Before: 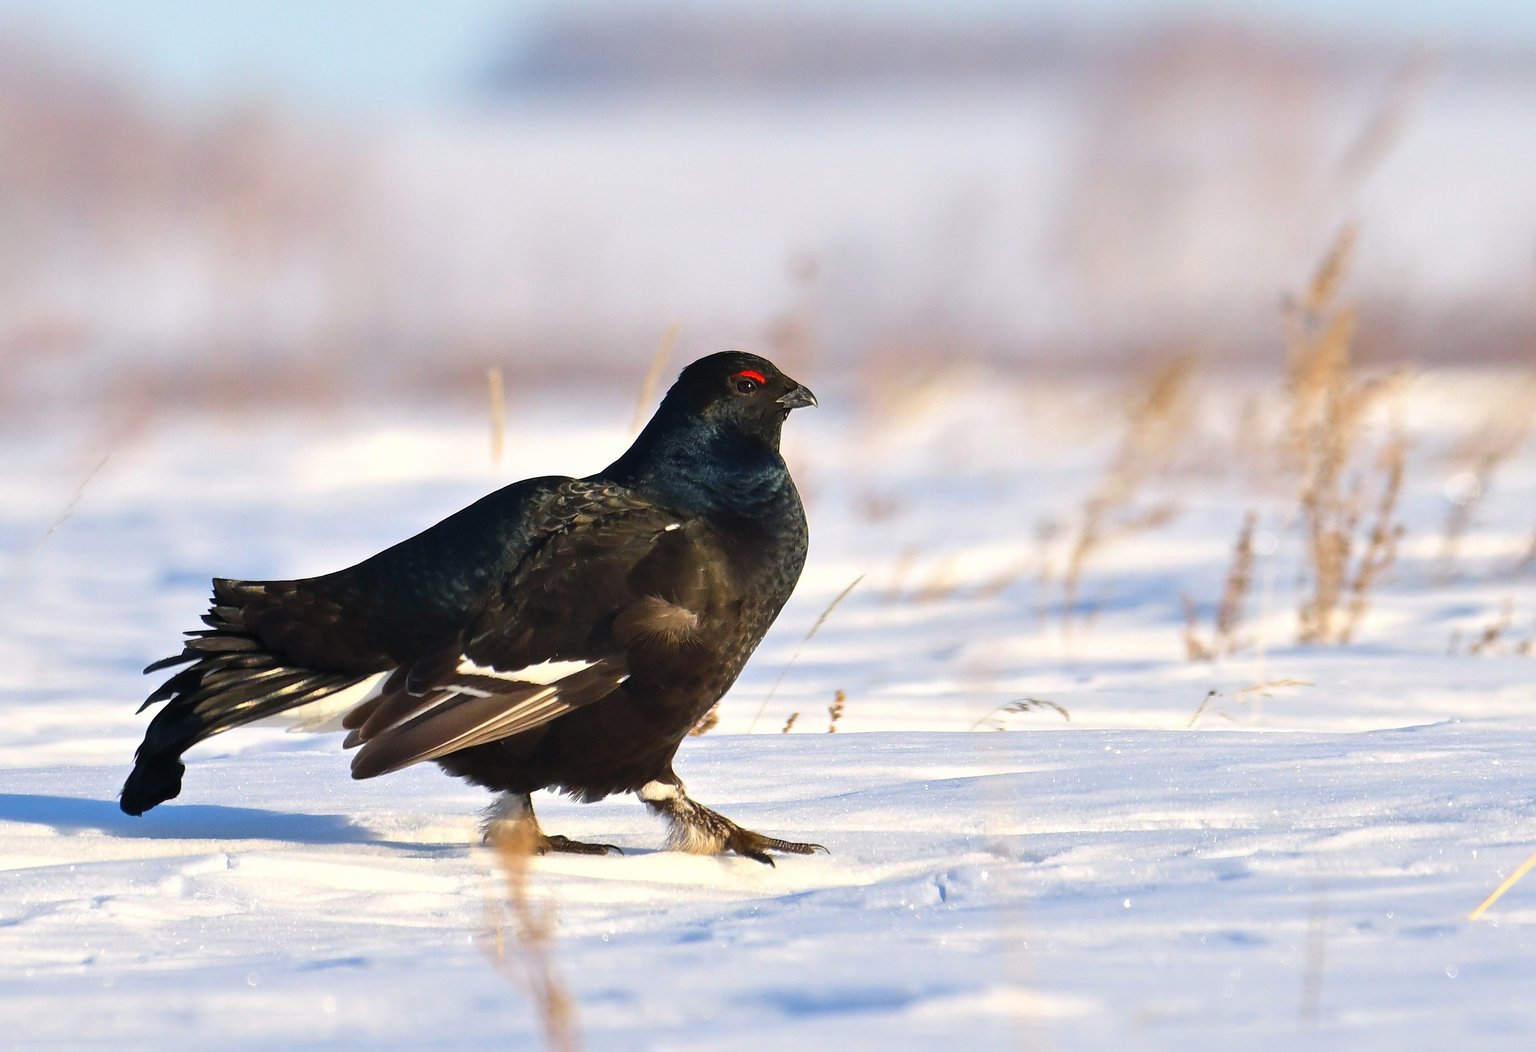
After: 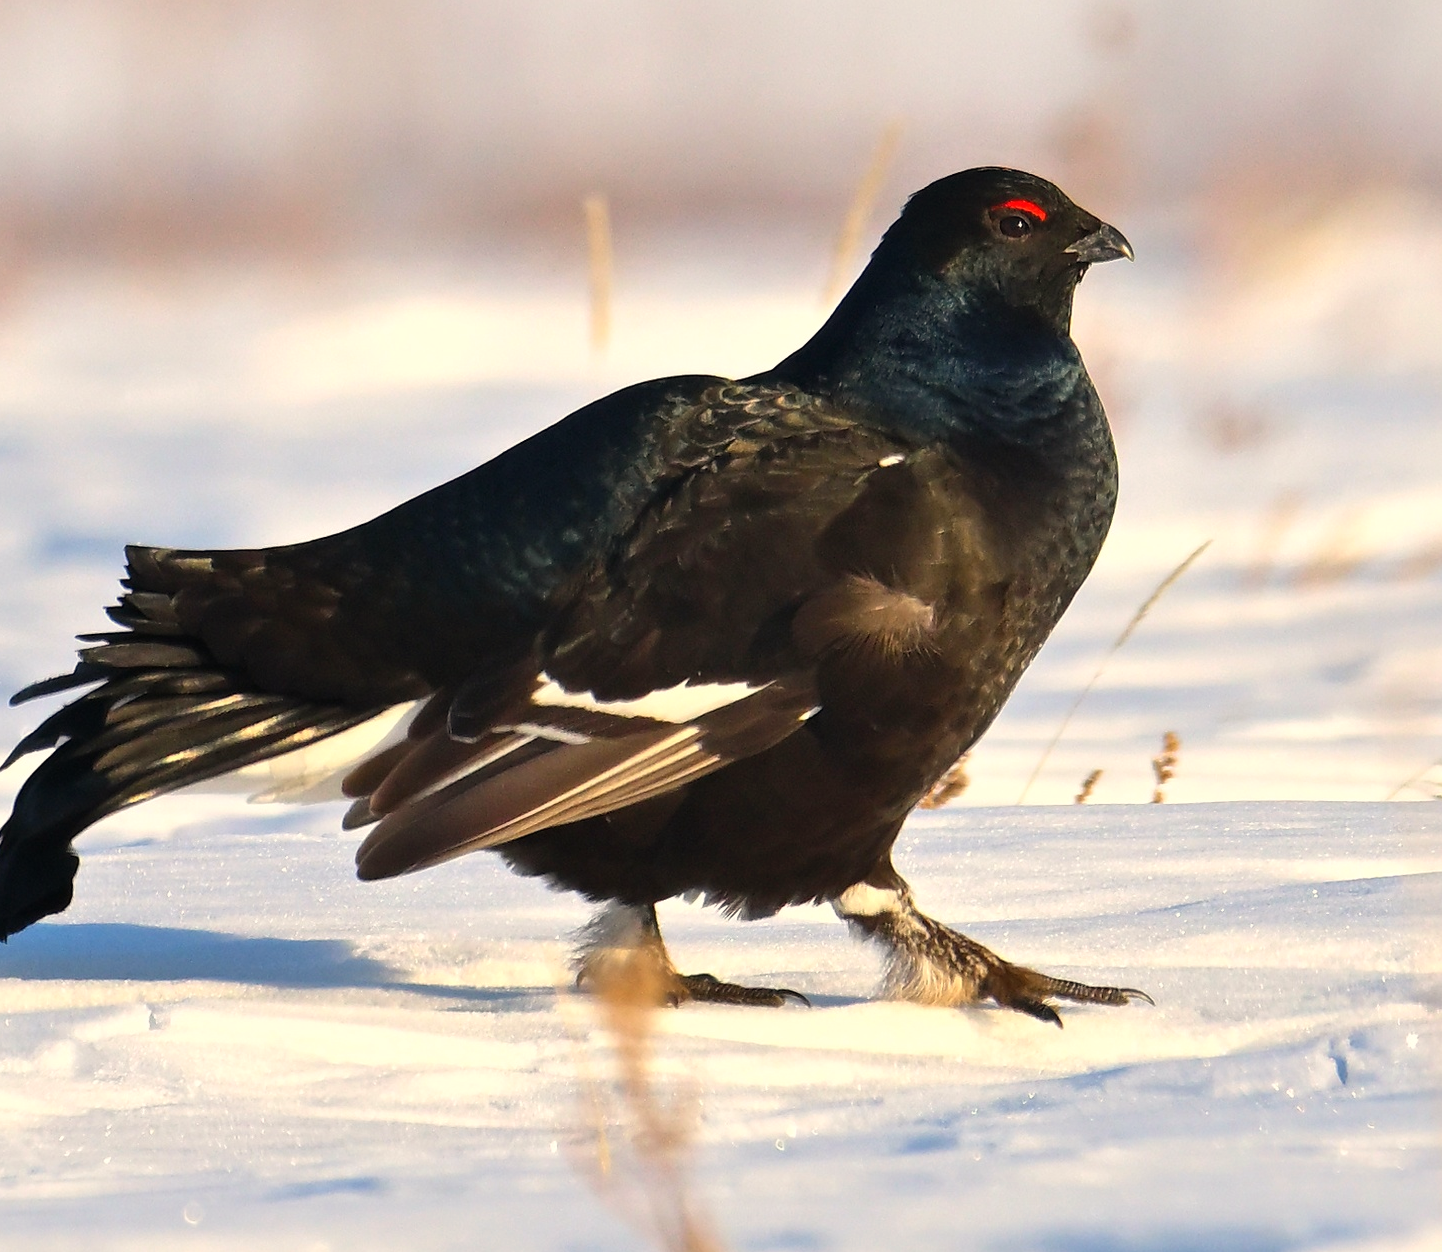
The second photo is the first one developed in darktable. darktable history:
white balance: red 1.045, blue 0.932
crop: left 8.966%, top 23.852%, right 34.699%, bottom 4.703%
